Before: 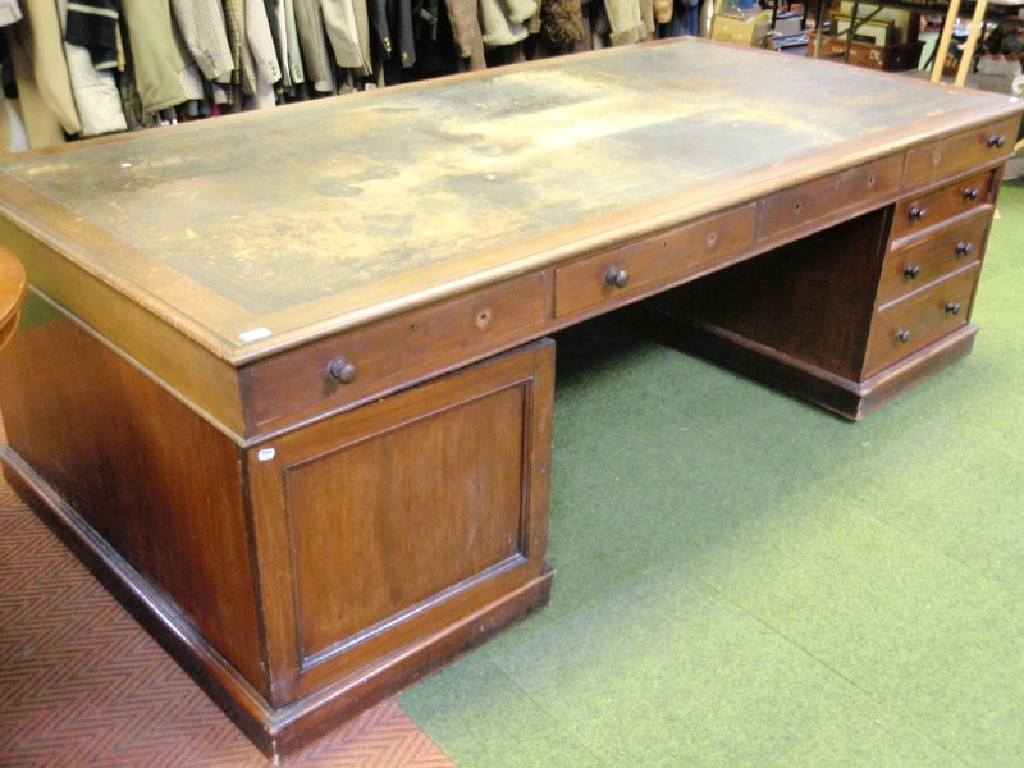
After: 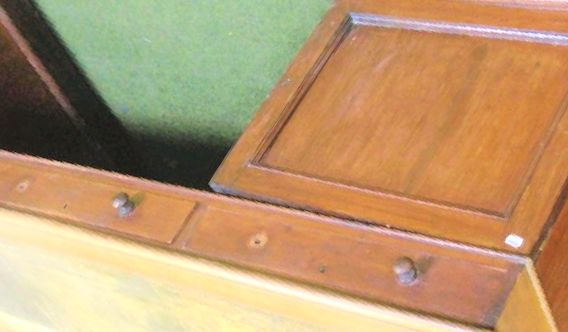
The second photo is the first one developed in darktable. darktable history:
velvia: on, module defaults
contrast brightness saturation: contrast 0.102, brightness 0.318, saturation 0.144
crop and rotate: angle 147.87°, left 9.221%, top 15.674%, right 4.448%, bottom 17.043%
